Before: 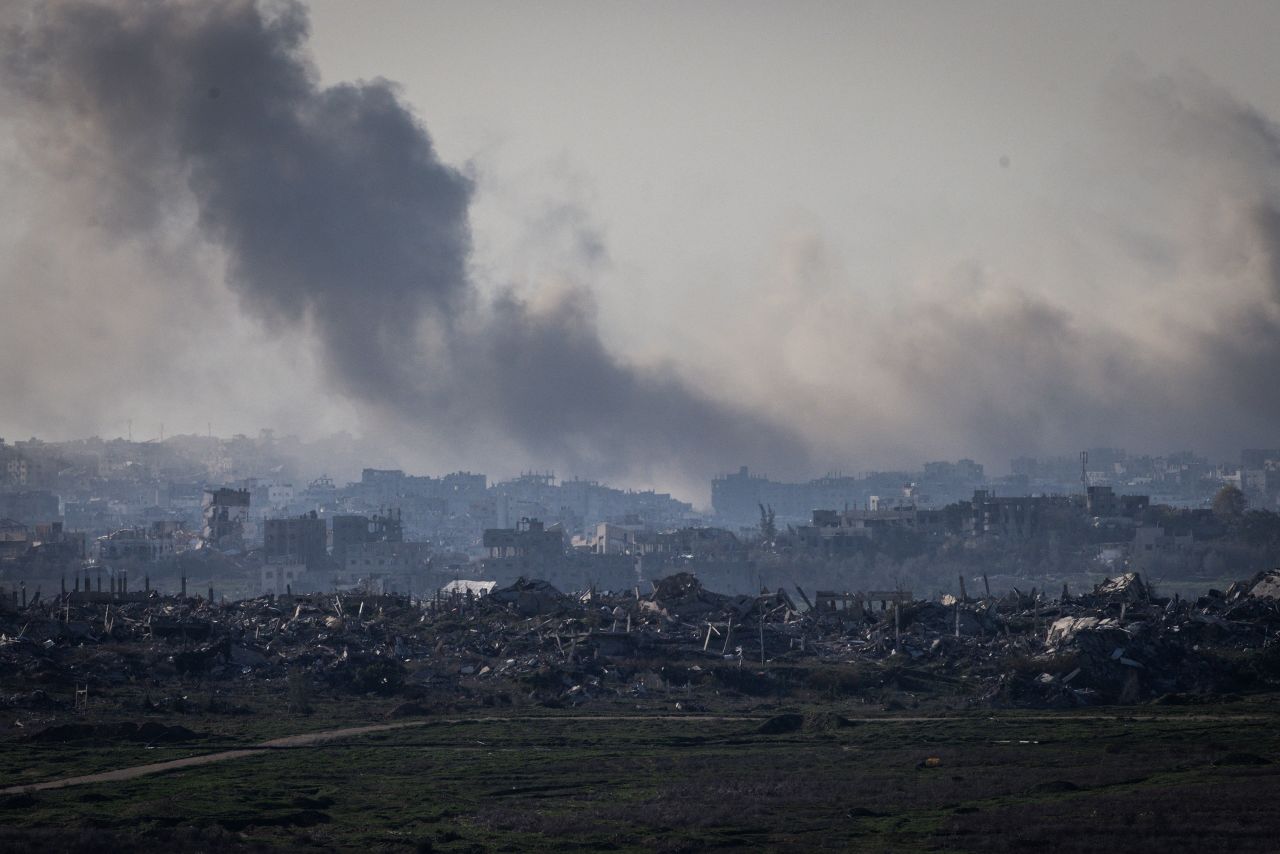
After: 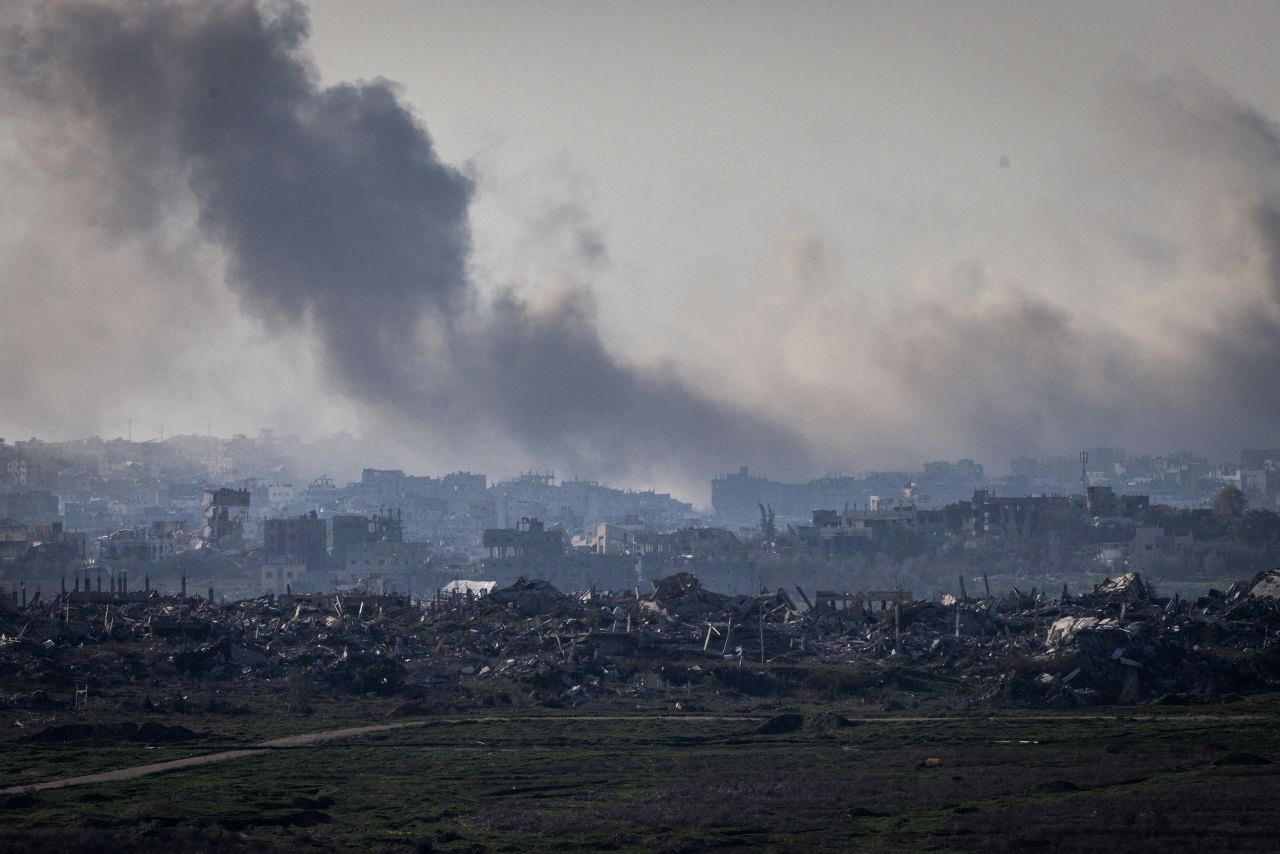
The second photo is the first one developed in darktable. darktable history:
shadows and highlights: shadows 5, soften with gaussian
tone equalizer: on, module defaults
exposure: black level correction 0.001, exposure 0.191 EV, compensate highlight preservation false
rotate and perspective: automatic cropping off
